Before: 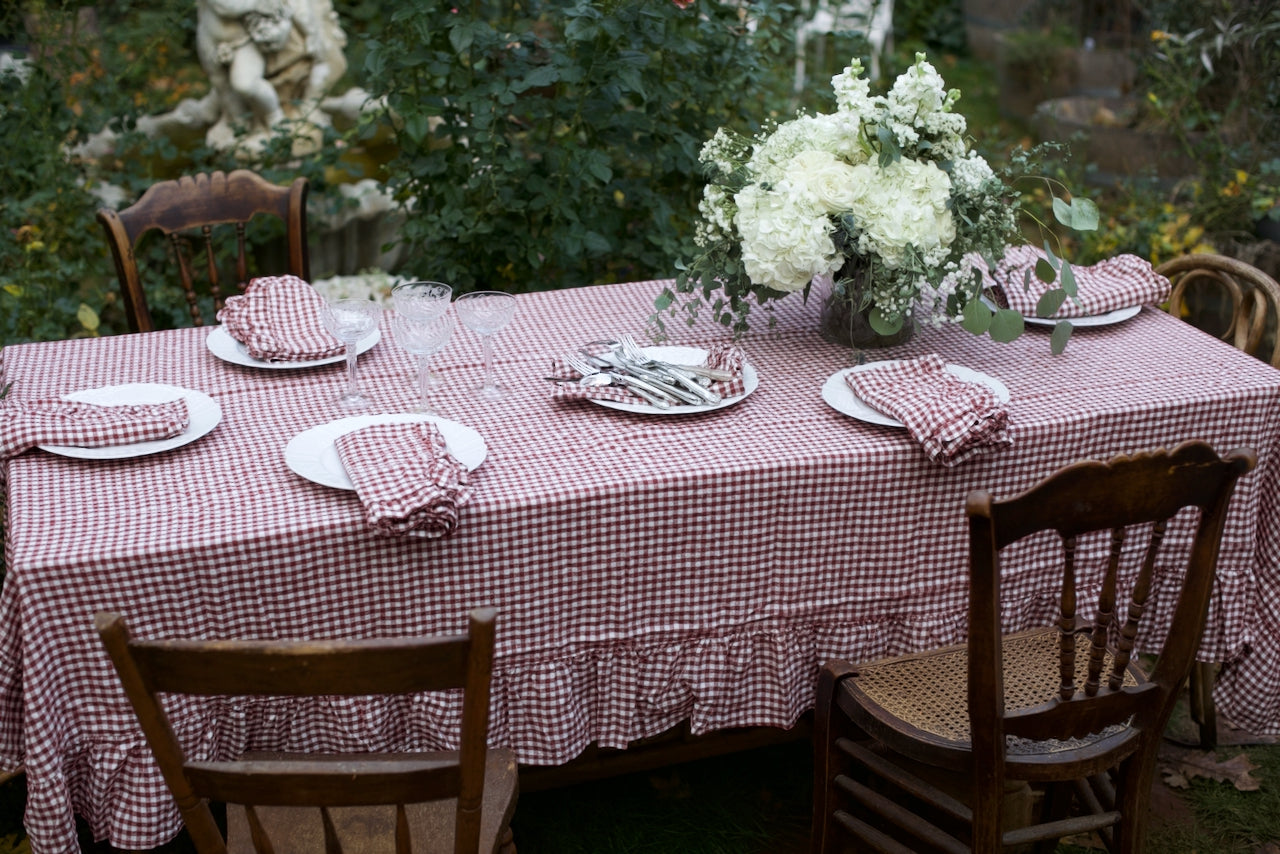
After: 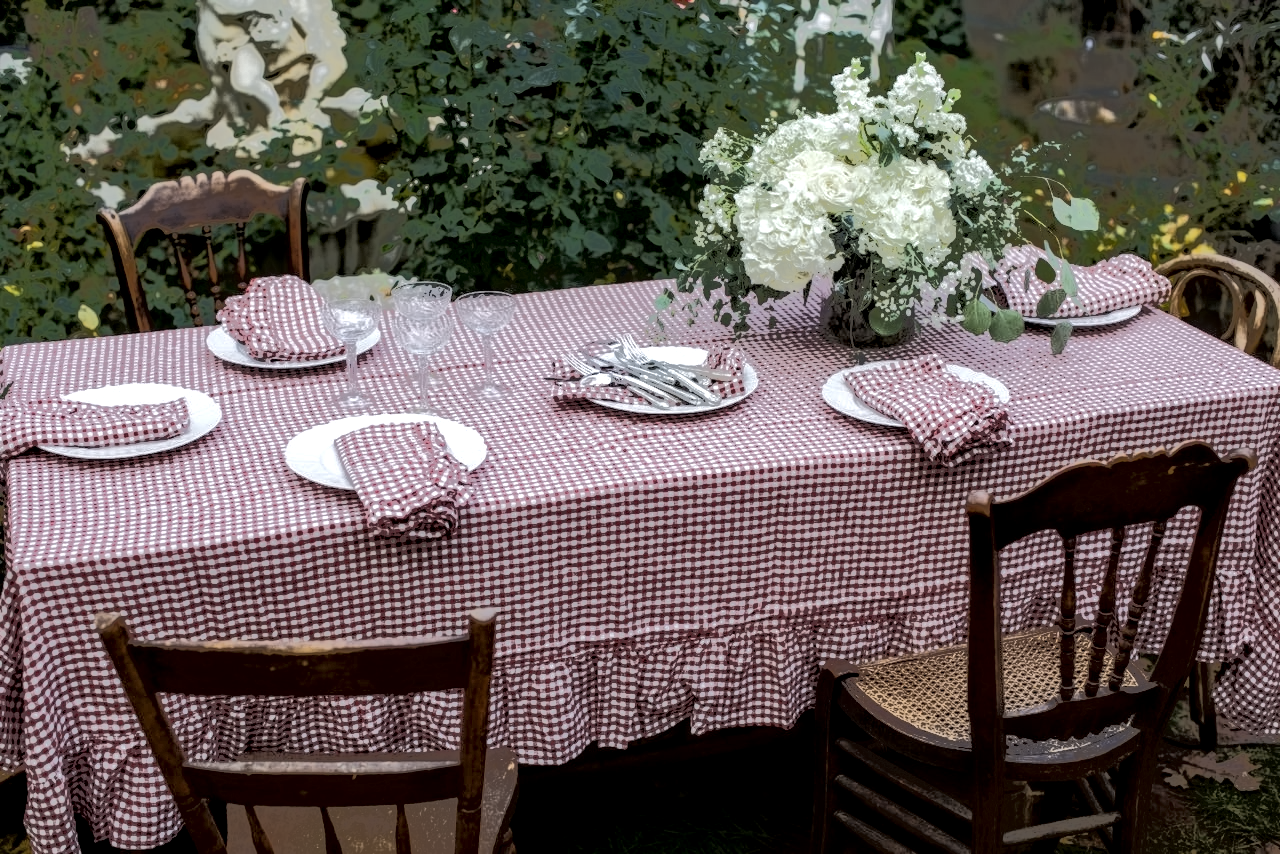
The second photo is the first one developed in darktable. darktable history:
local contrast: highlights 28%, detail 150%
contrast equalizer: y [[0.5 ×6], [0.5 ×6], [0.5 ×6], [0 ×6], [0, 0.039, 0.251, 0.29, 0.293, 0.292]], mix 0.304
tone equalizer: -7 EV -0.628 EV, -6 EV 0.999 EV, -5 EV -0.473 EV, -4 EV 0.424 EV, -3 EV 0.413 EV, -2 EV 0.127 EV, -1 EV -0.133 EV, +0 EV -0.398 EV, edges refinement/feathering 500, mask exposure compensation -1.57 EV, preserve details no
